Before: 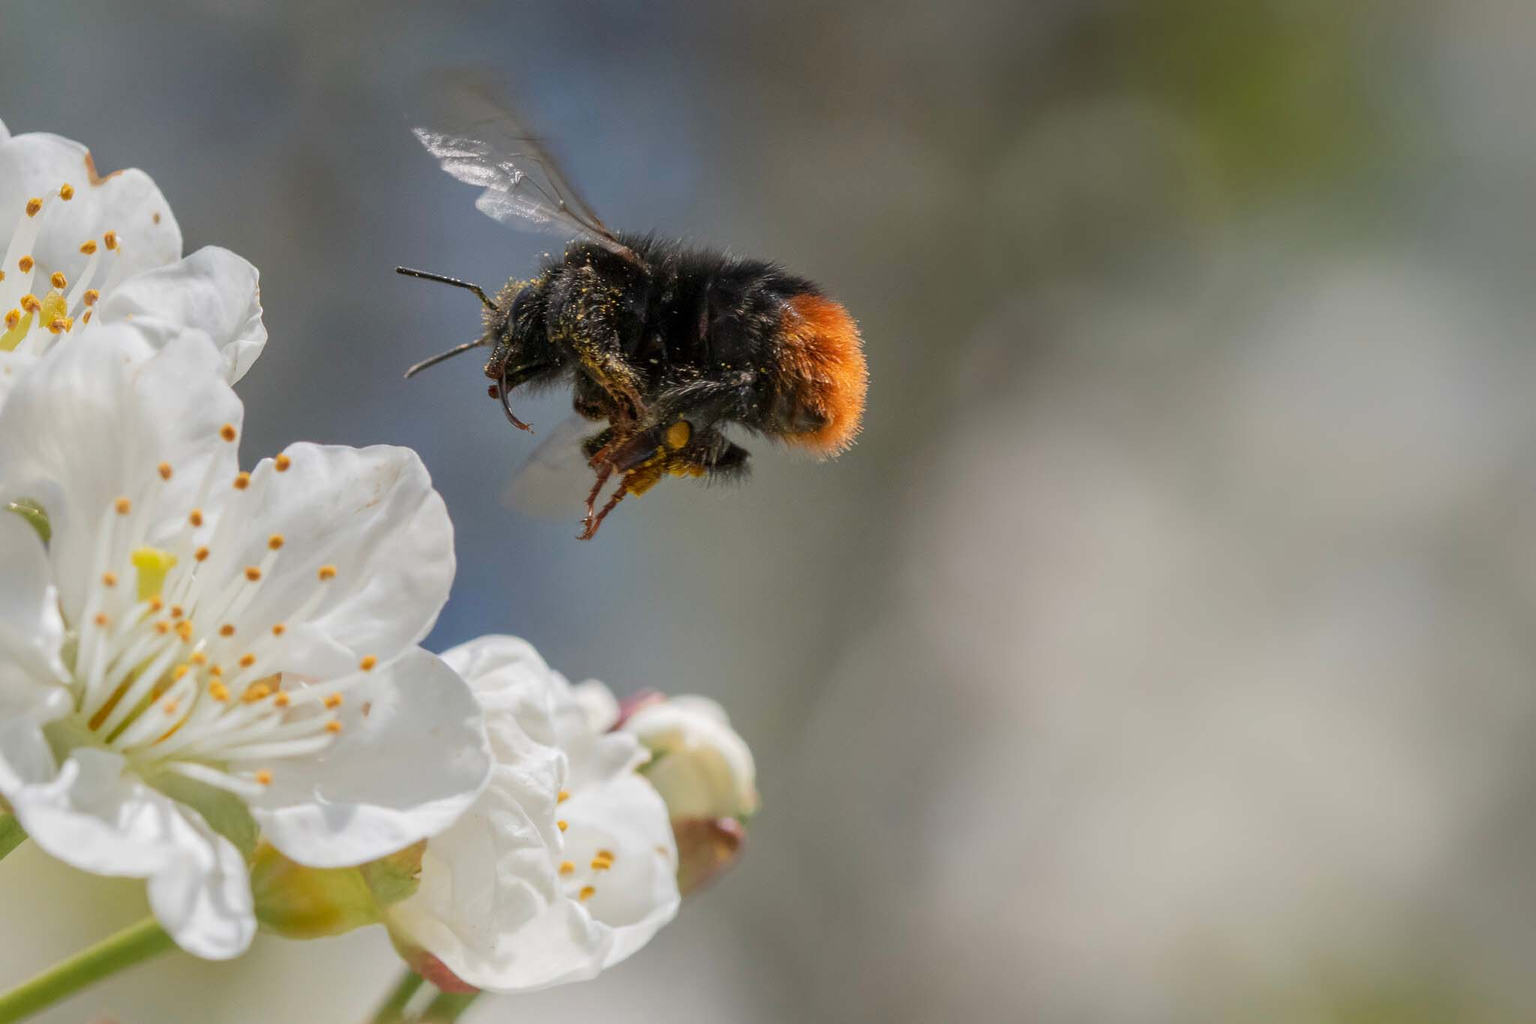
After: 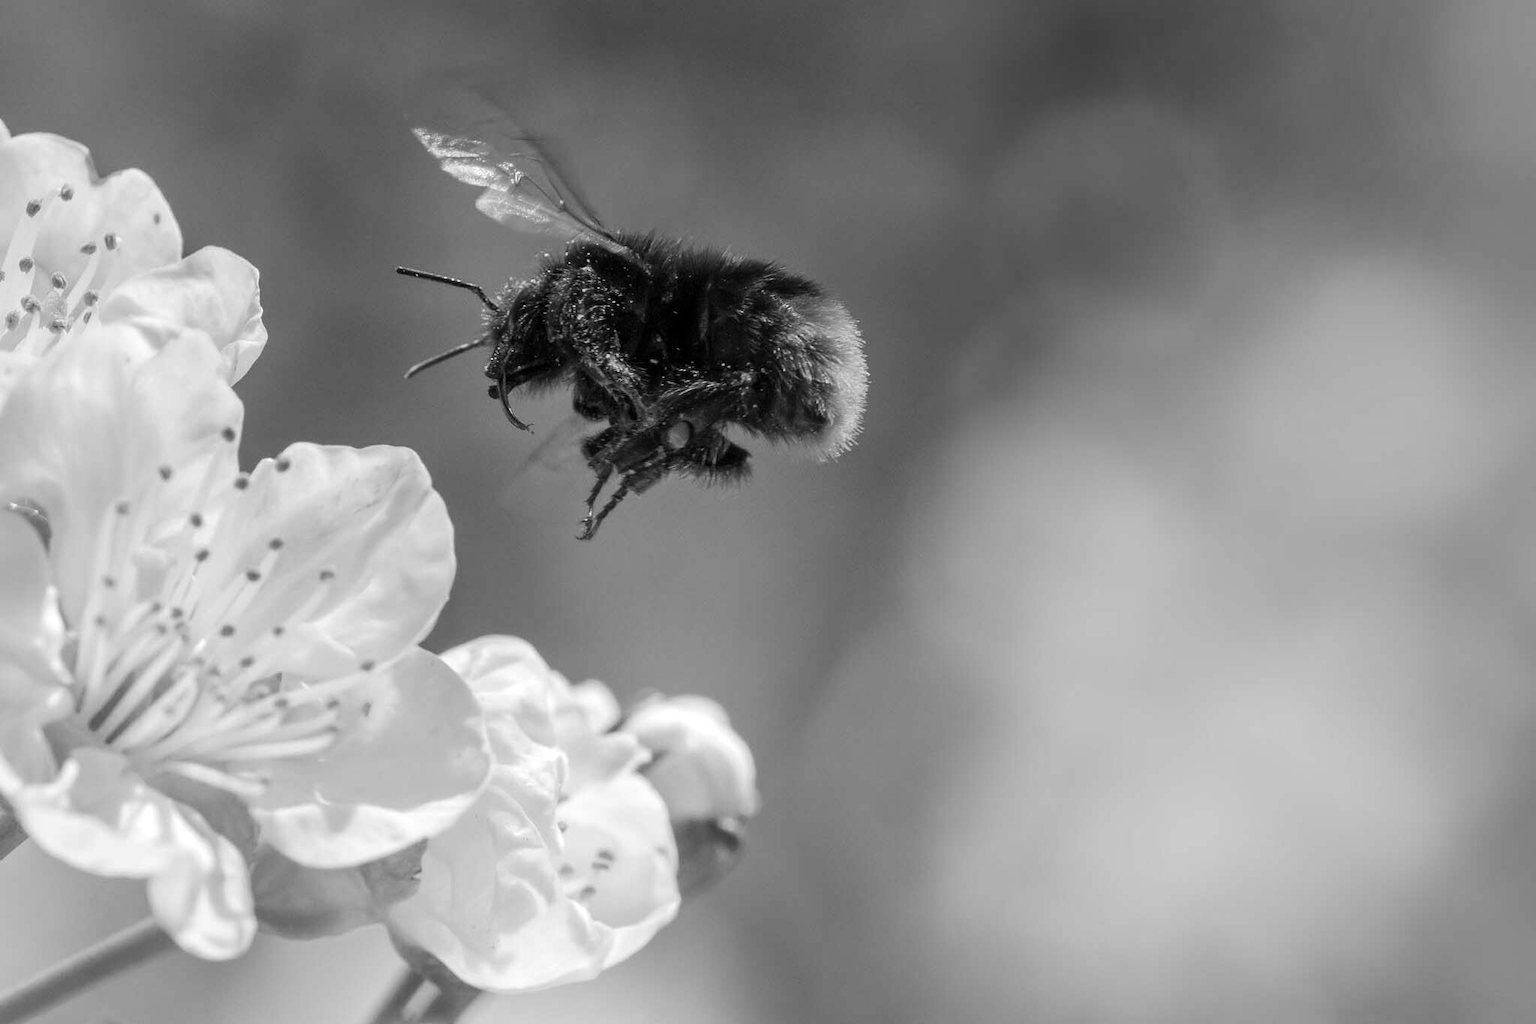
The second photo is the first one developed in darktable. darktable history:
monochrome: a -35.87, b 49.73, size 1.7
tone equalizer: -8 EV -0.417 EV, -7 EV -0.389 EV, -6 EV -0.333 EV, -5 EV -0.222 EV, -3 EV 0.222 EV, -2 EV 0.333 EV, -1 EV 0.389 EV, +0 EV 0.417 EV, edges refinement/feathering 500, mask exposure compensation -1.57 EV, preserve details no
